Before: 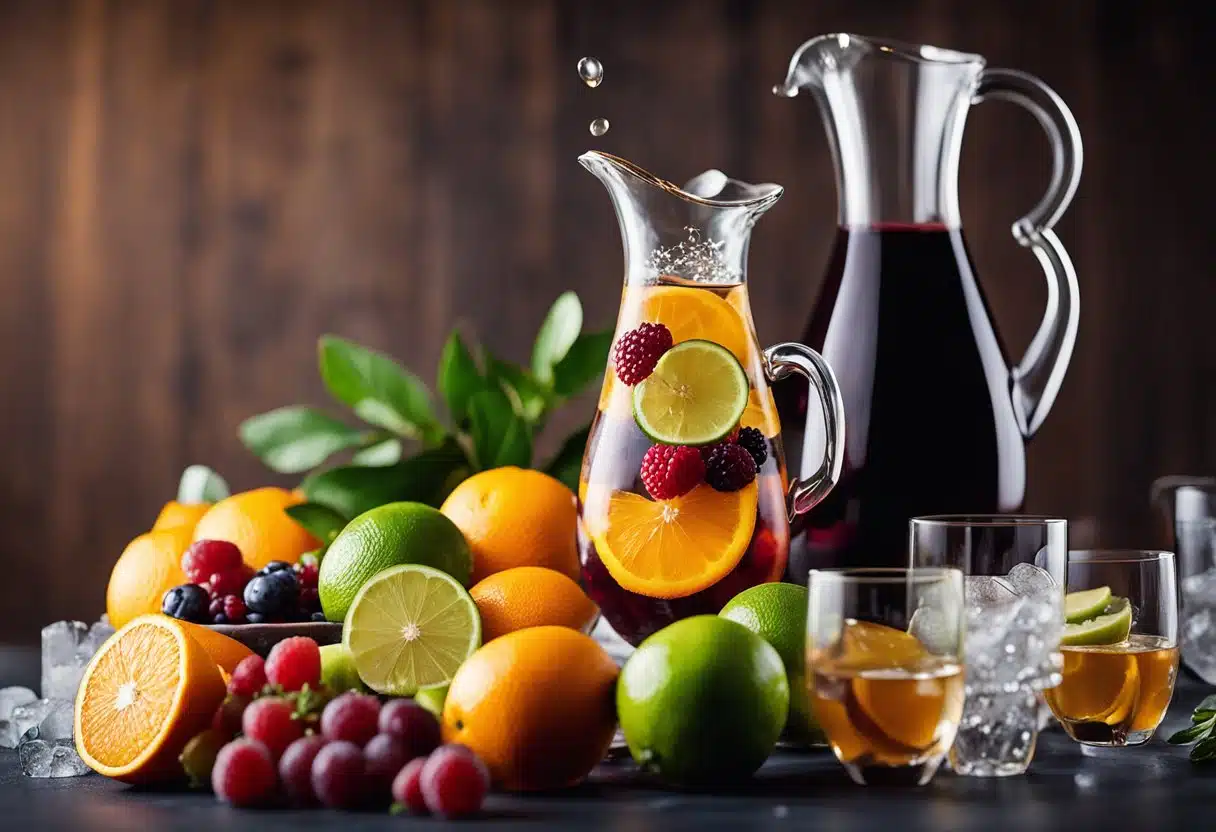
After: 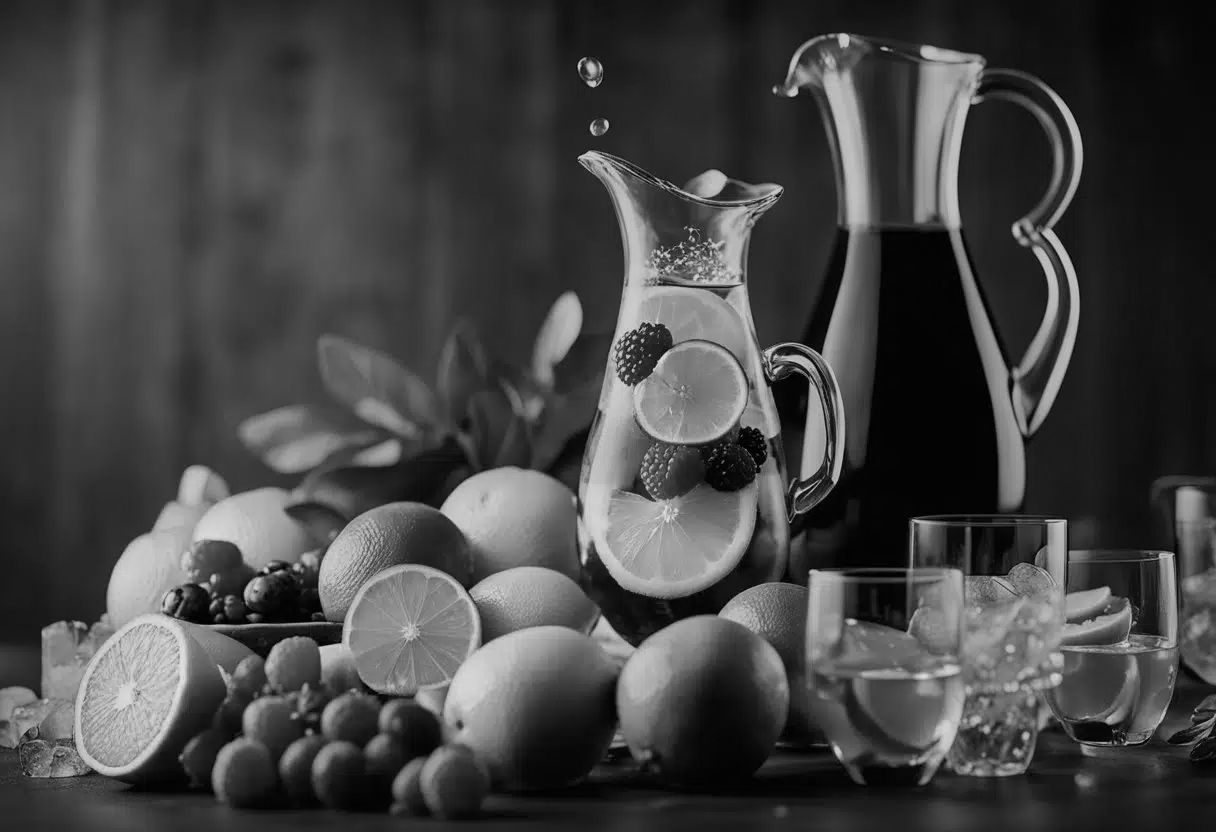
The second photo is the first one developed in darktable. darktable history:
contrast brightness saturation: saturation 0.13
monochrome: a 79.32, b 81.83, size 1.1
